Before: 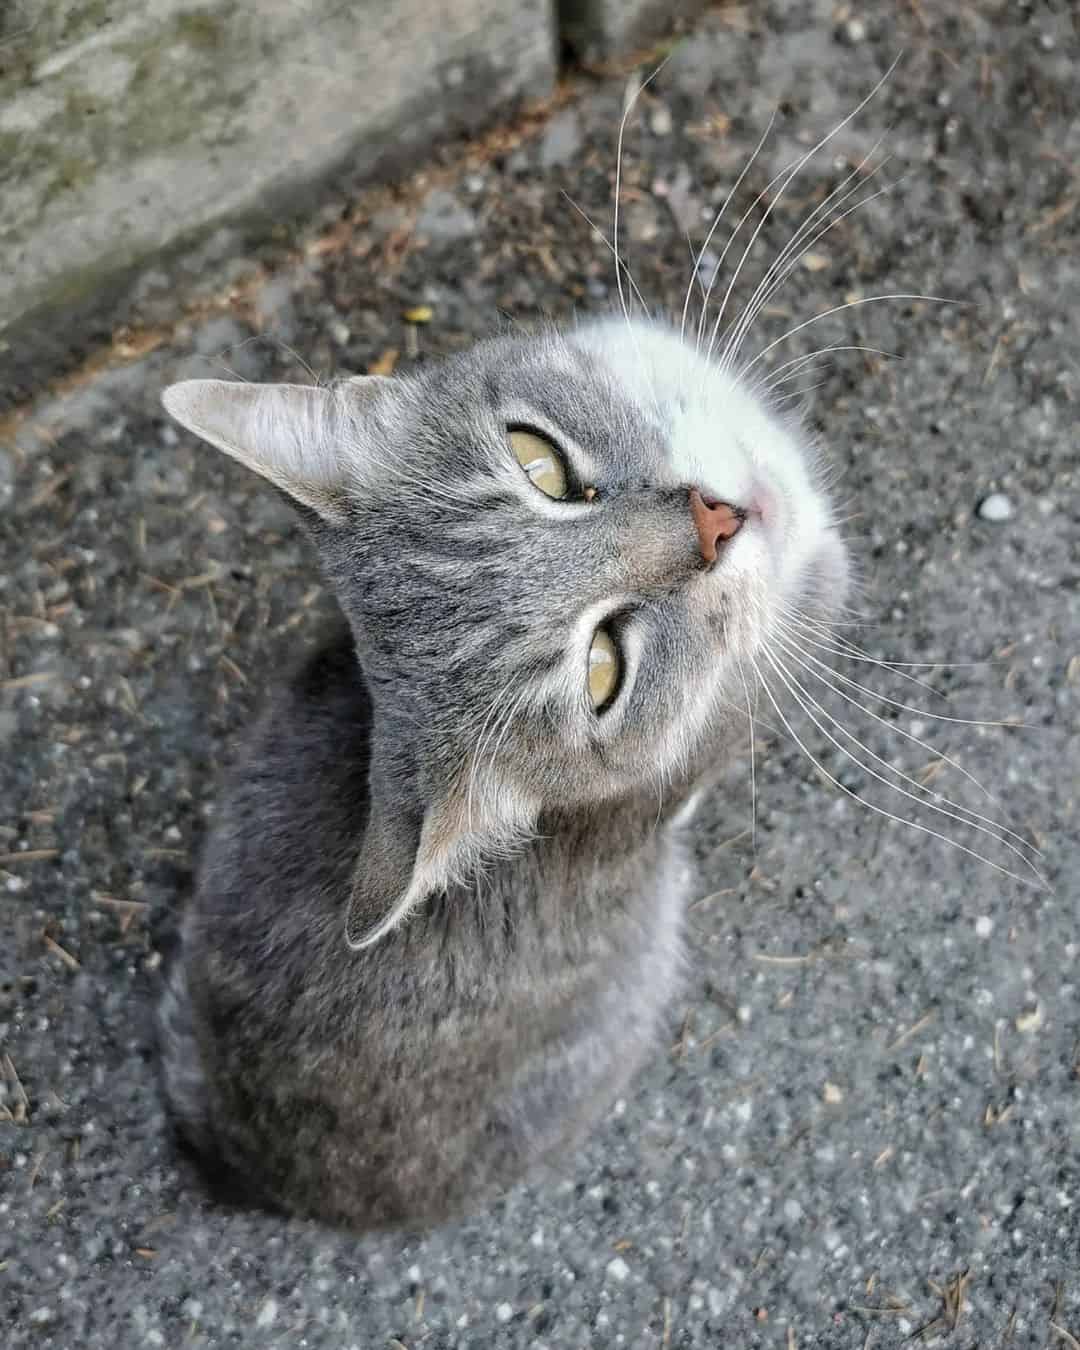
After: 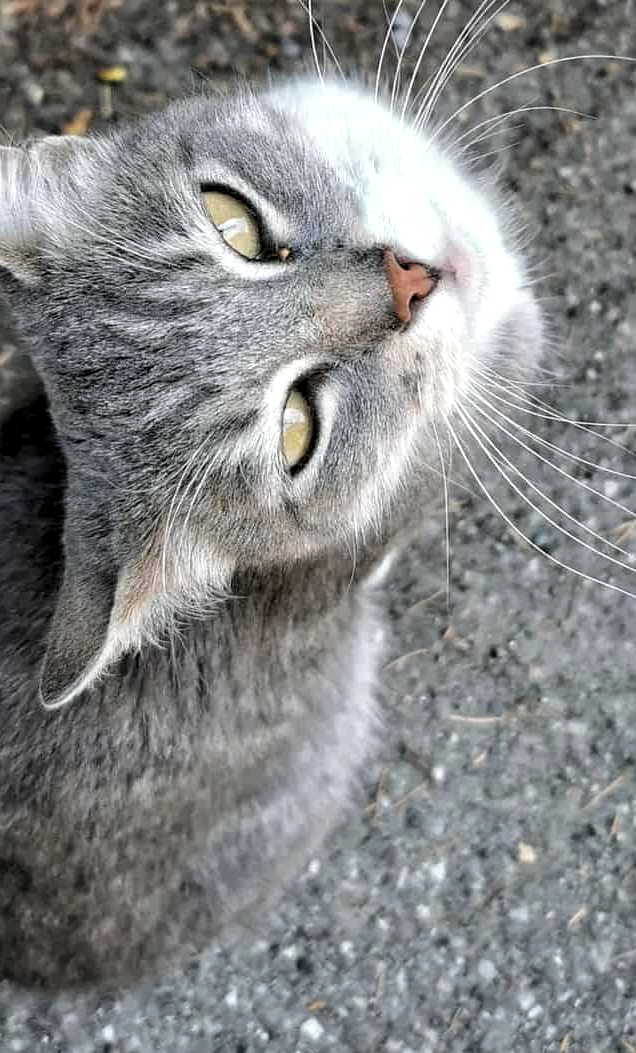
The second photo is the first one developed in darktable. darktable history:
crop and rotate: left 28.35%, top 17.847%, right 12.696%, bottom 4.087%
levels: white 99.91%, levels [0.062, 0.494, 0.925]
